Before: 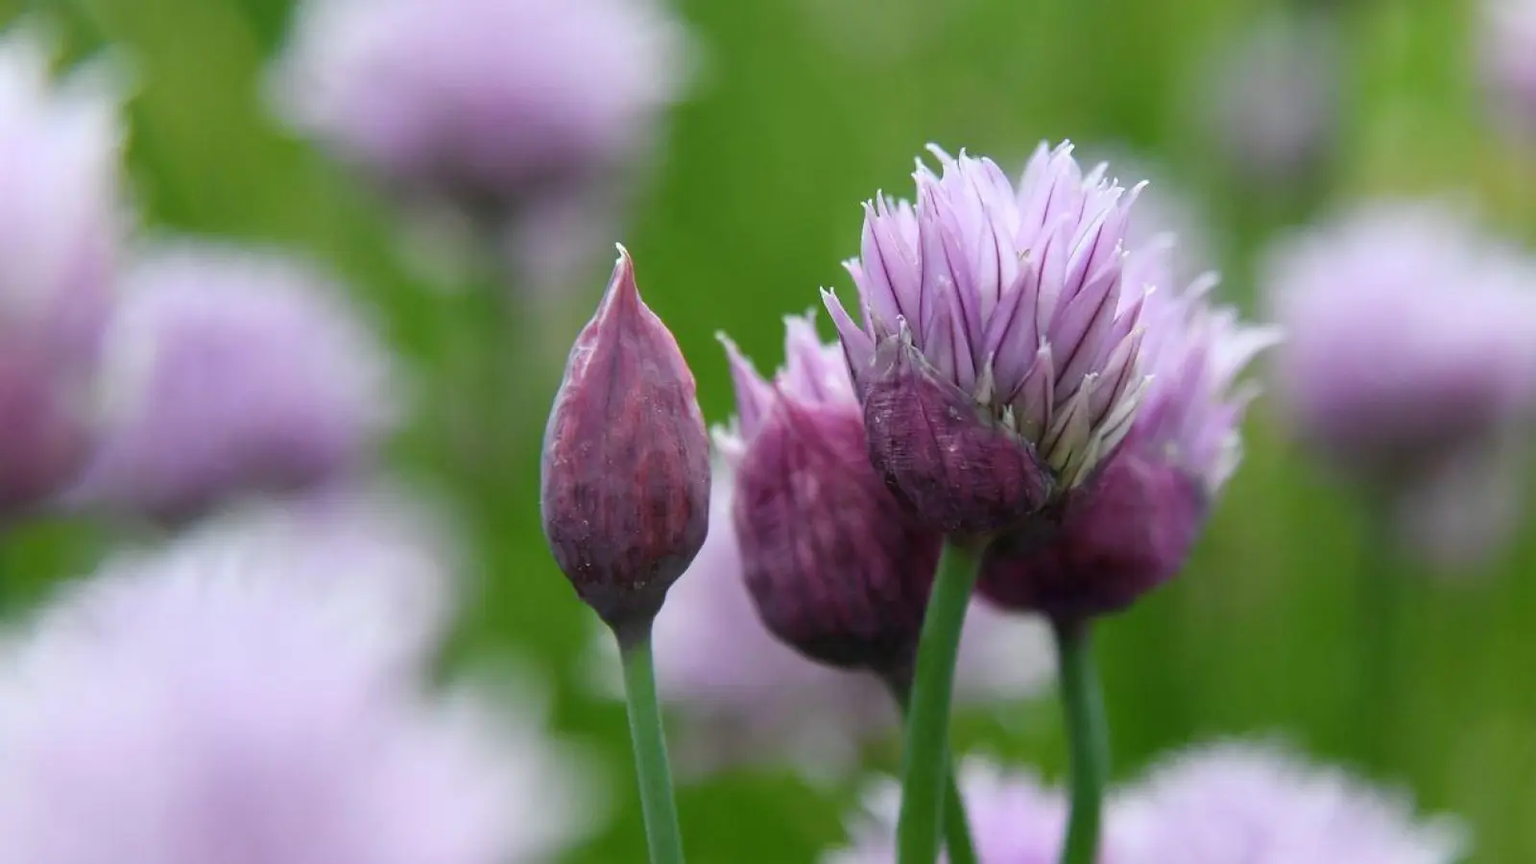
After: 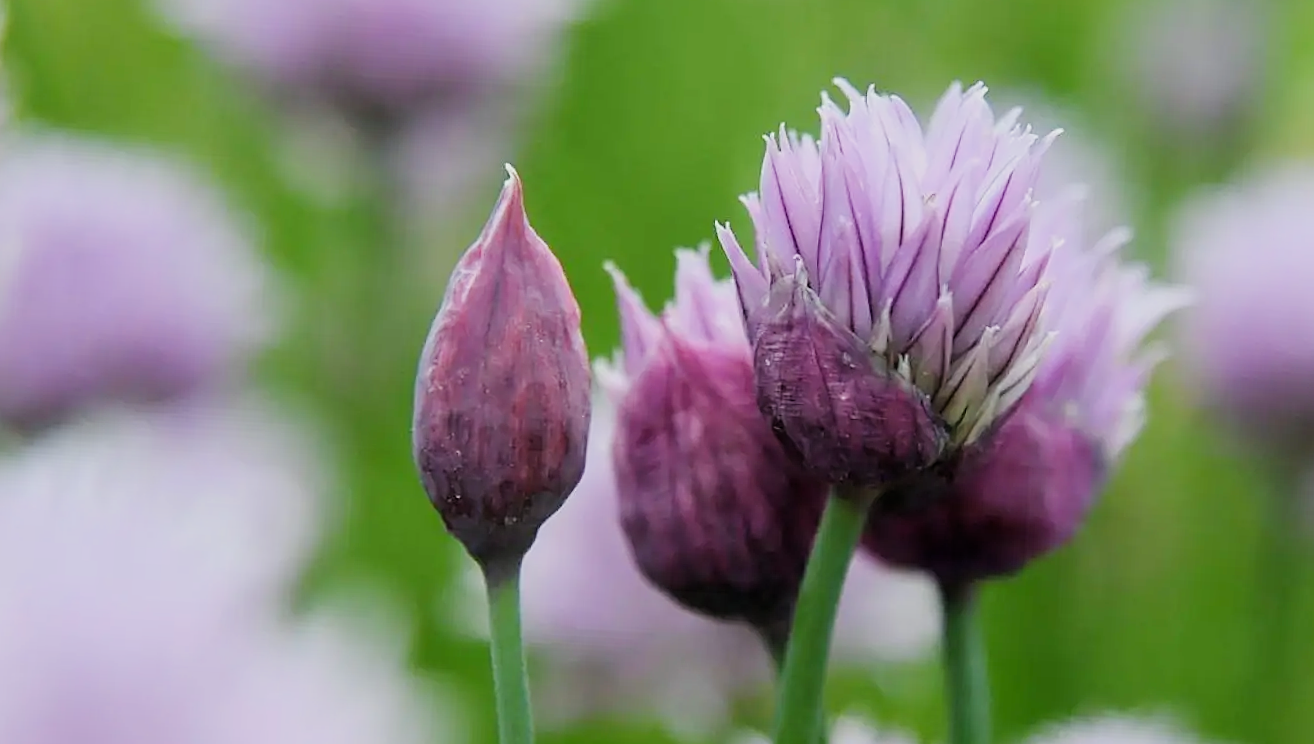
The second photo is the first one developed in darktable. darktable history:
filmic rgb: black relative exposure -7.65 EV, white relative exposure 4.56 EV, hardness 3.61
tone equalizer: on, module defaults
exposure: black level correction 0.001, exposure 0.499 EV, compensate highlight preservation false
crop and rotate: angle -3.13°, left 5.319%, top 5.169%, right 4.646%, bottom 4.191%
sharpen: on, module defaults
